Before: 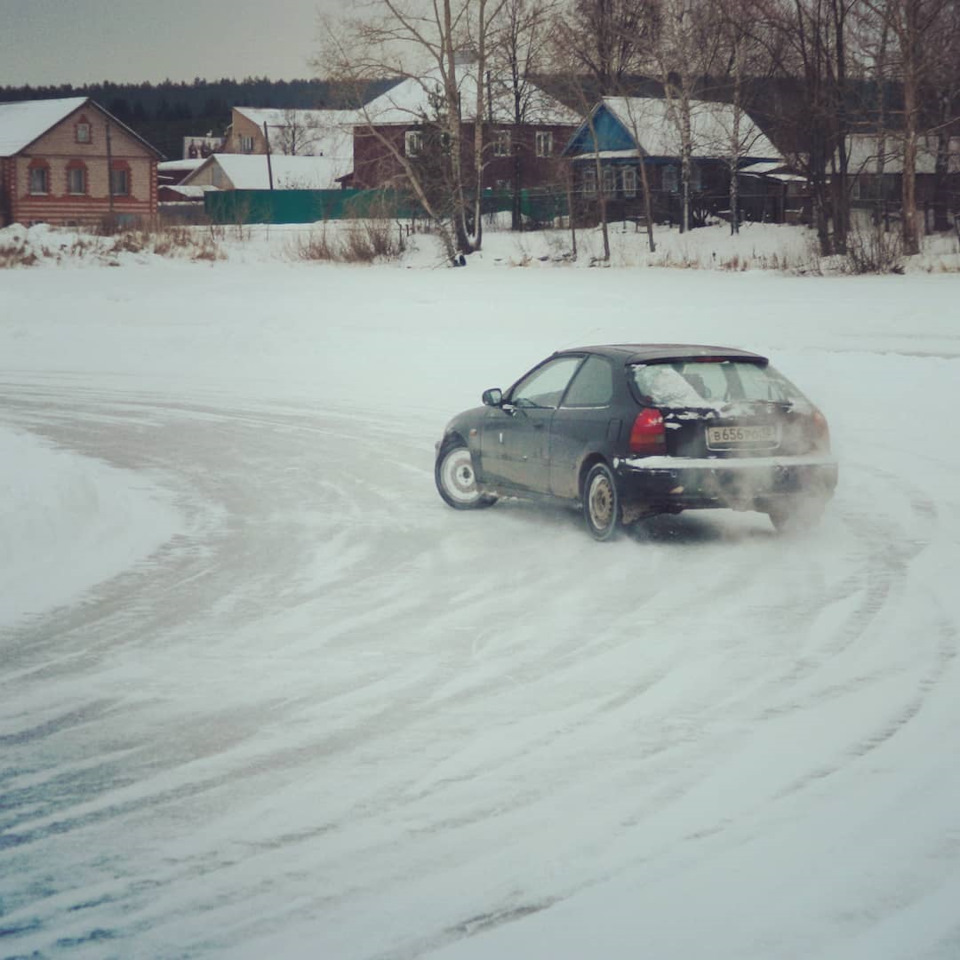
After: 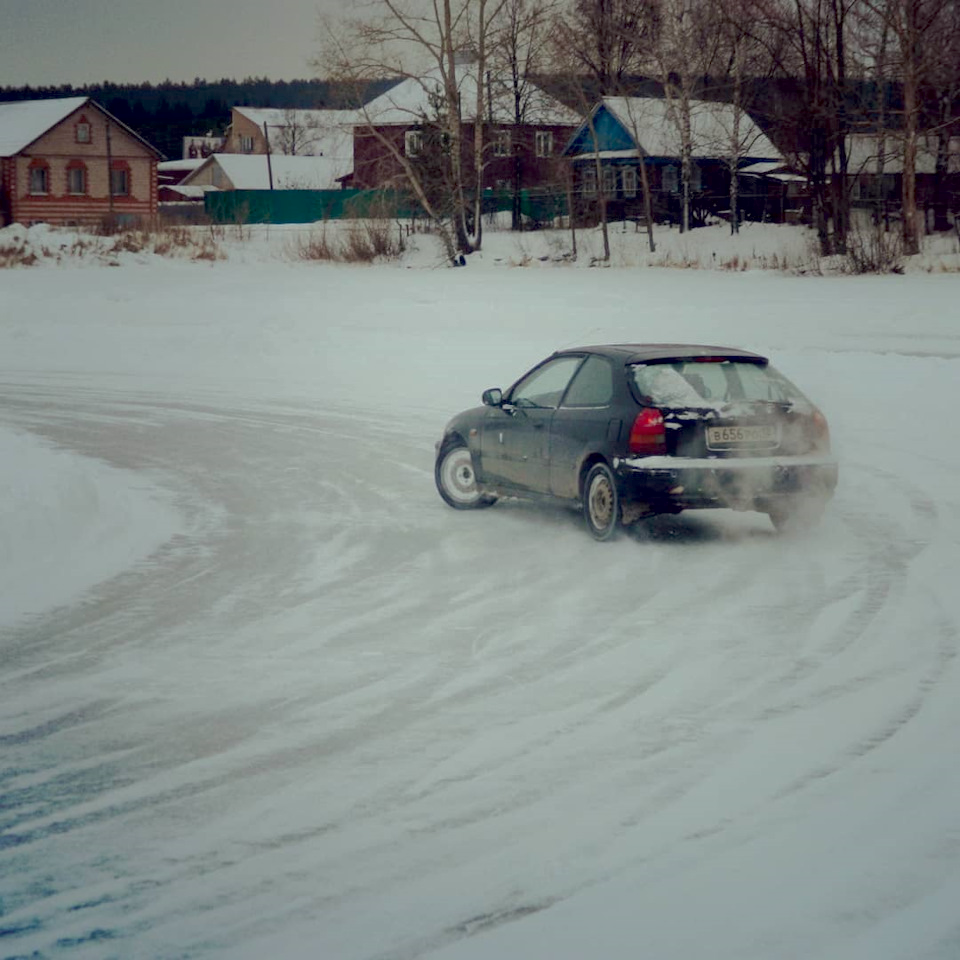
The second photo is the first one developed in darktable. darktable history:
exposure: black level correction 0.029, exposure -0.08 EV, compensate highlight preservation false
tone curve: curves: ch0 [(0, 0) (0.568, 0.517) (0.8, 0.717) (1, 1)], color space Lab, independent channels, preserve colors none
